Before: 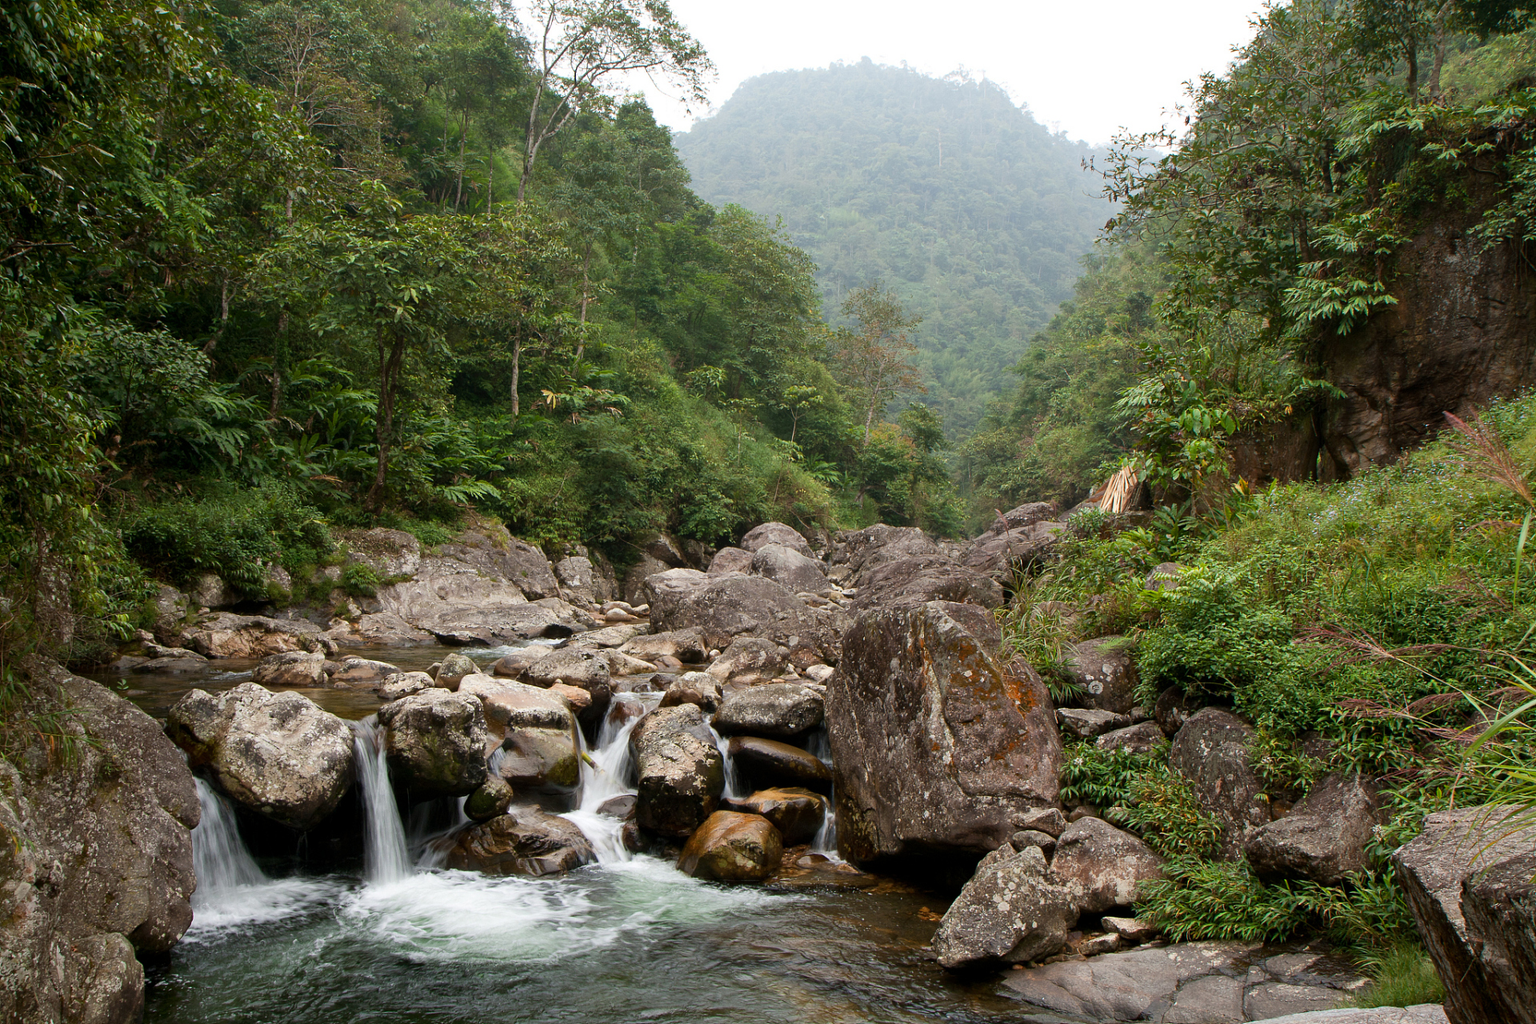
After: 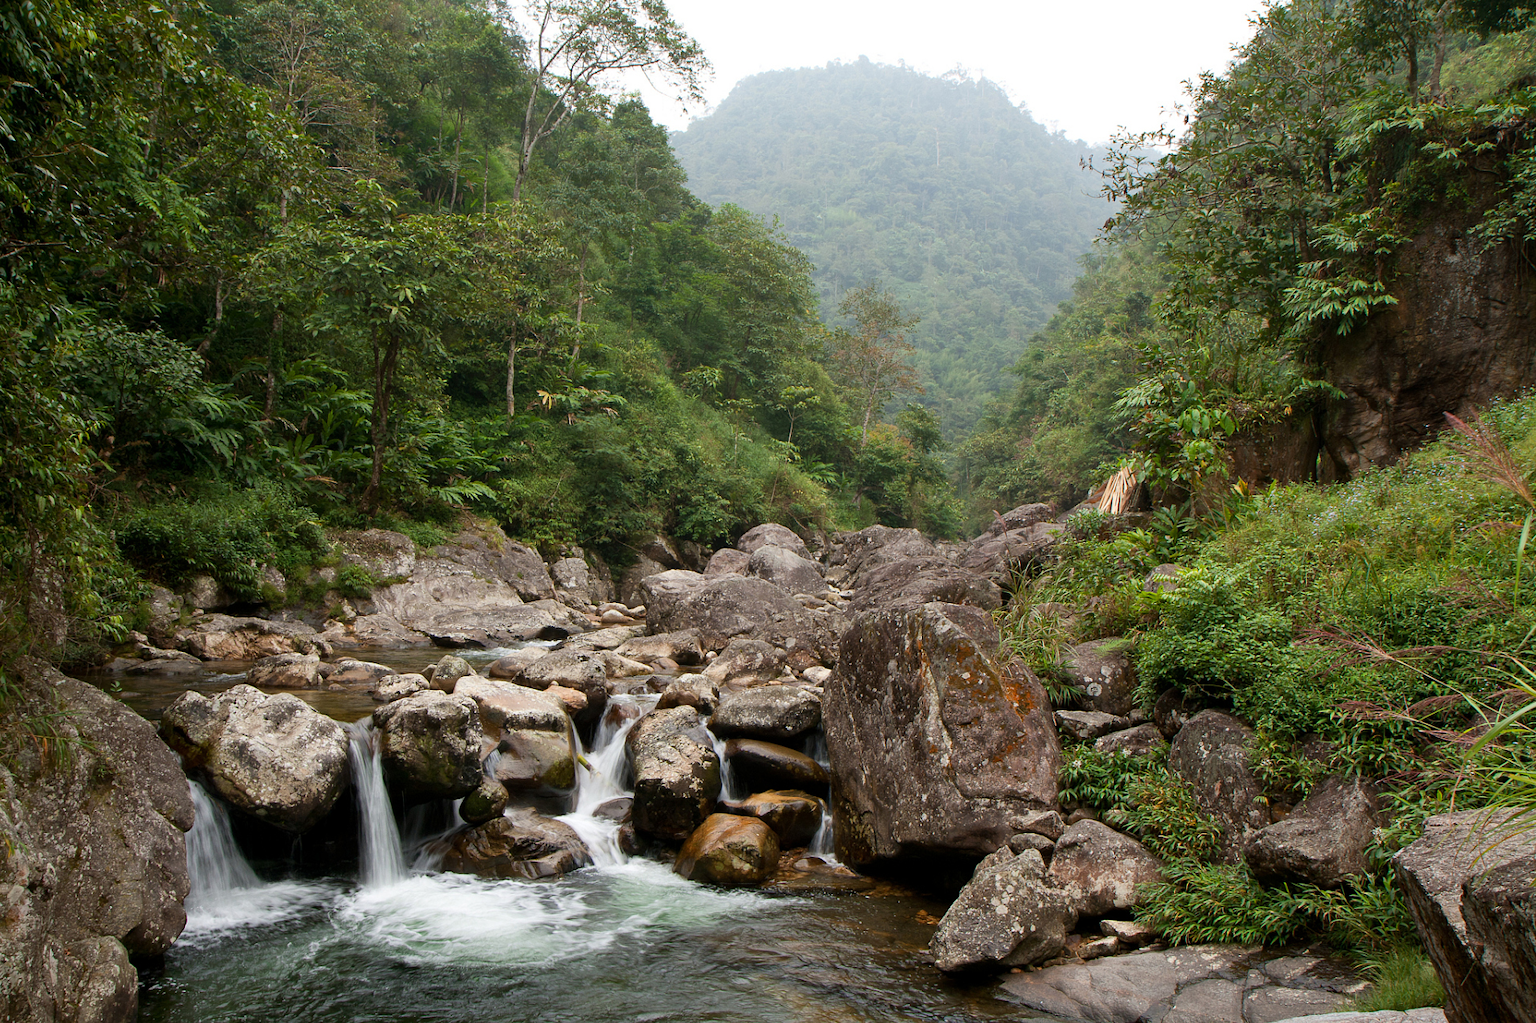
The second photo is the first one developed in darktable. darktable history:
crop and rotate: left 0.482%, top 0.195%, bottom 0.279%
exposure: compensate highlight preservation false
